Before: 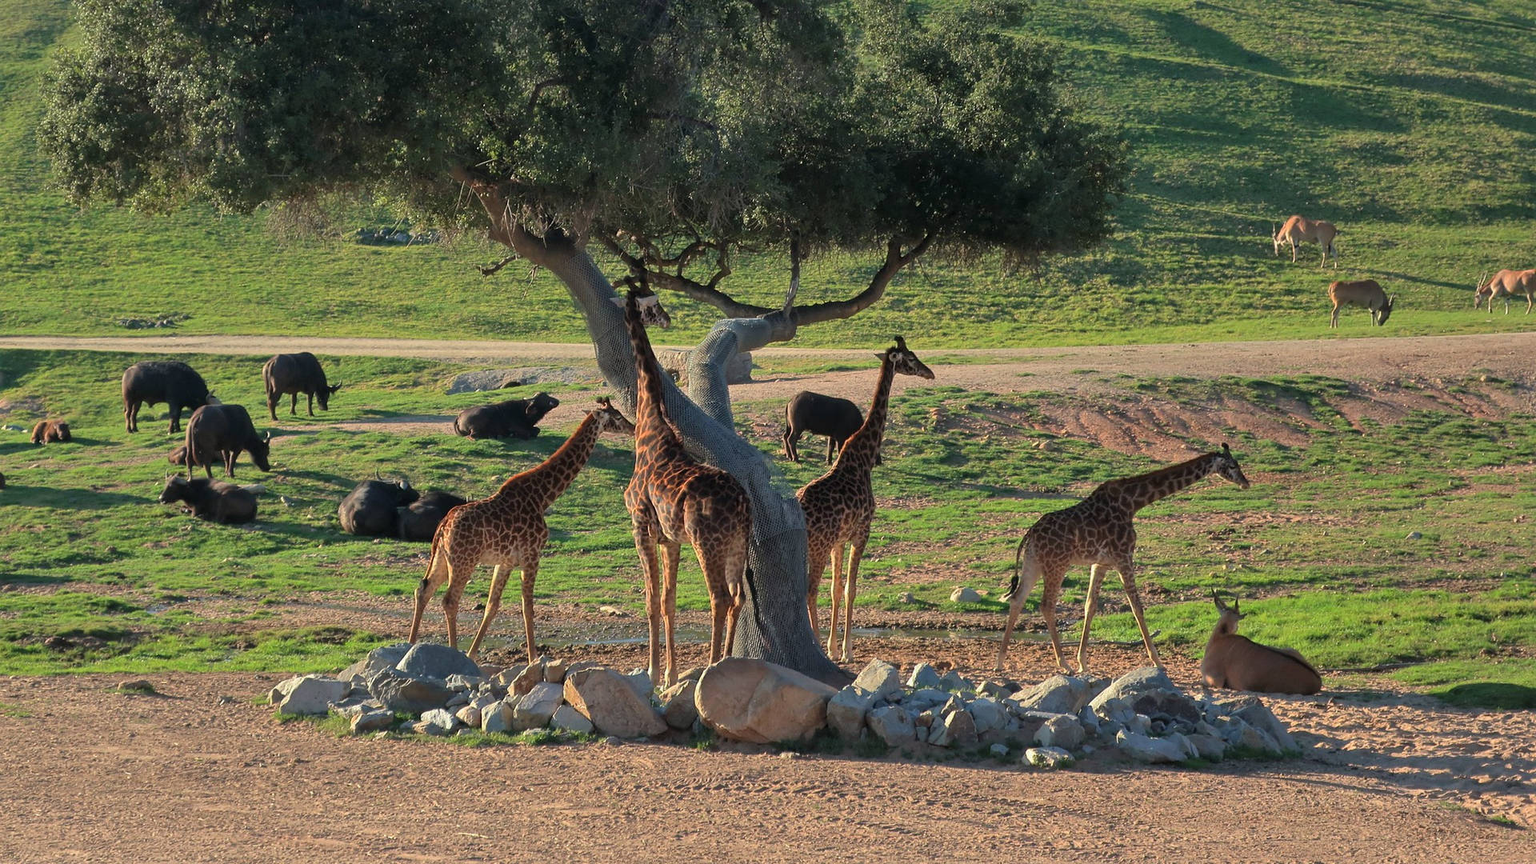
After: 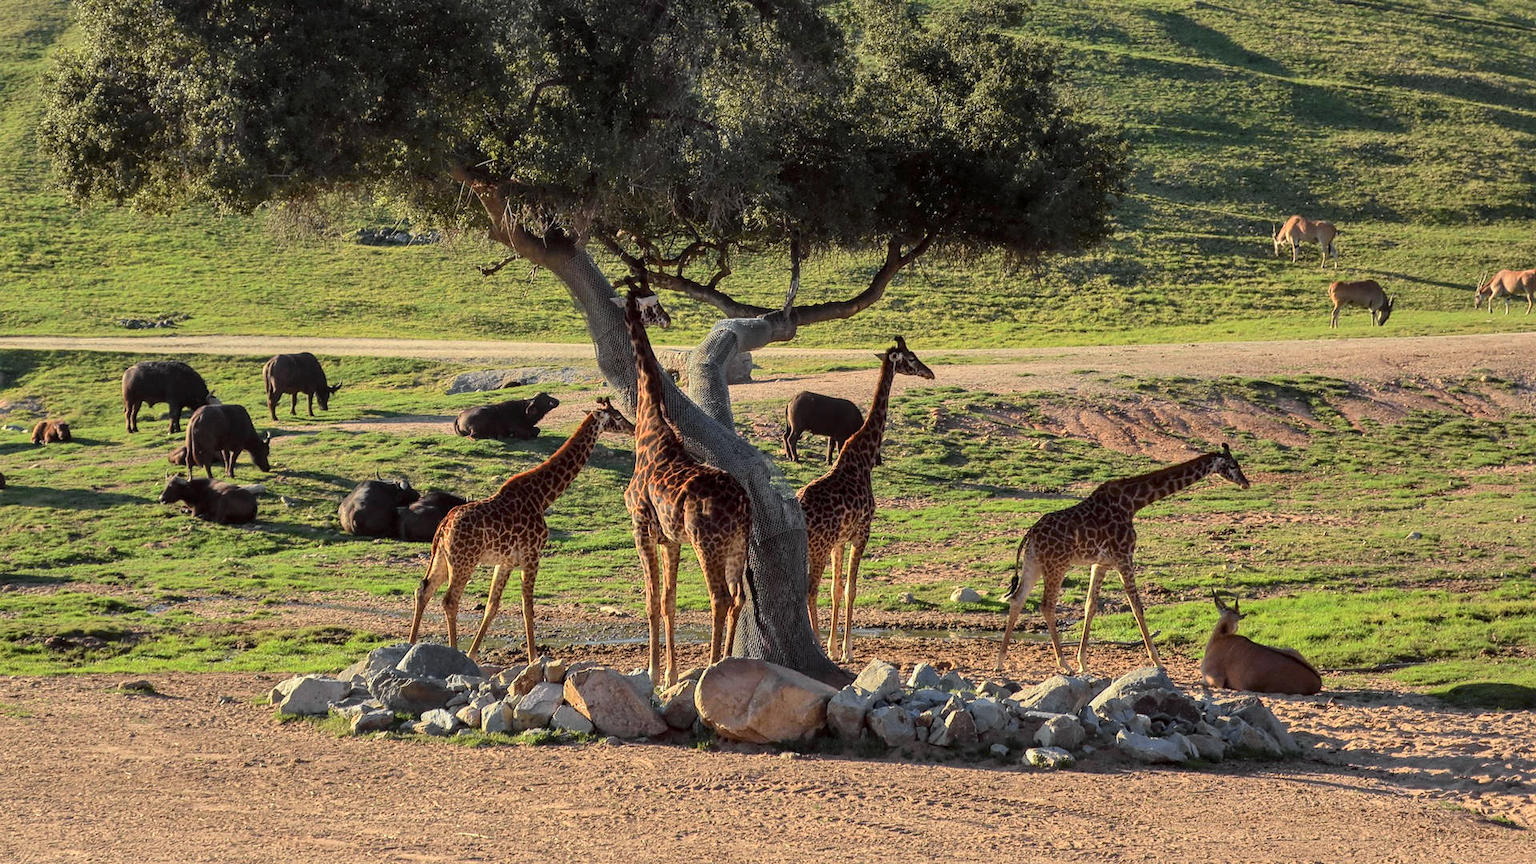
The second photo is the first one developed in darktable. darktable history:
tone curve: curves: ch0 [(0, 0) (0.037, 0.025) (0.131, 0.093) (0.275, 0.256) (0.476, 0.517) (0.607, 0.667) (0.691, 0.745) (0.789, 0.836) (0.911, 0.925) (0.997, 0.995)]; ch1 [(0, 0) (0.301, 0.3) (0.444, 0.45) (0.493, 0.495) (0.507, 0.503) (0.534, 0.533) (0.582, 0.58) (0.658, 0.693) (0.746, 0.77) (1, 1)]; ch2 [(0, 0) (0.246, 0.233) (0.36, 0.352) (0.415, 0.418) (0.476, 0.492) (0.502, 0.504) (0.525, 0.518) (0.539, 0.544) (0.586, 0.602) (0.634, 0.651) (0.706, 0.727) (0.853, 0.852) (1, 0.951)], color space Lab, independent channels, preserve colors none
local contrast: on, module defaults
color balance: mode lift, gamma, gain (sRGB), lift [1, 1.049, 1, 1]
